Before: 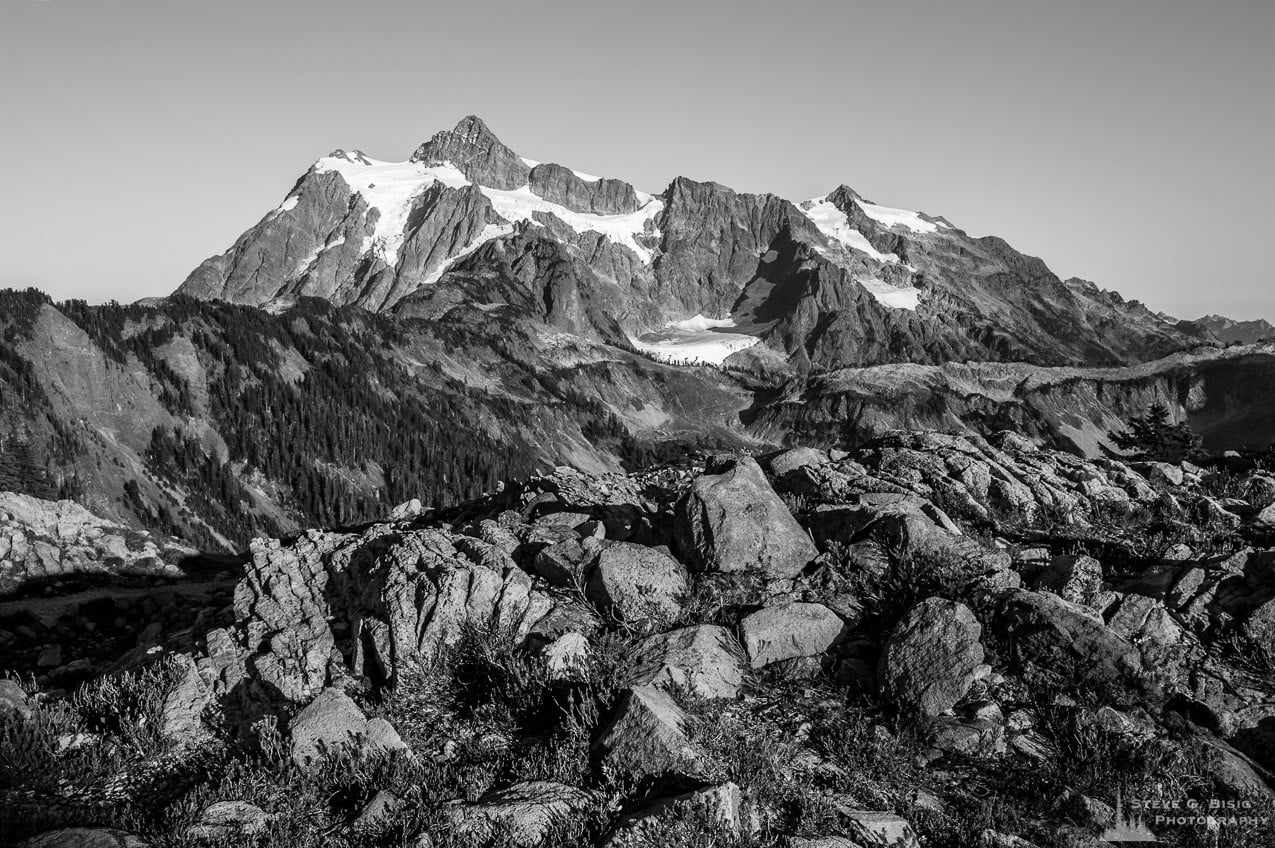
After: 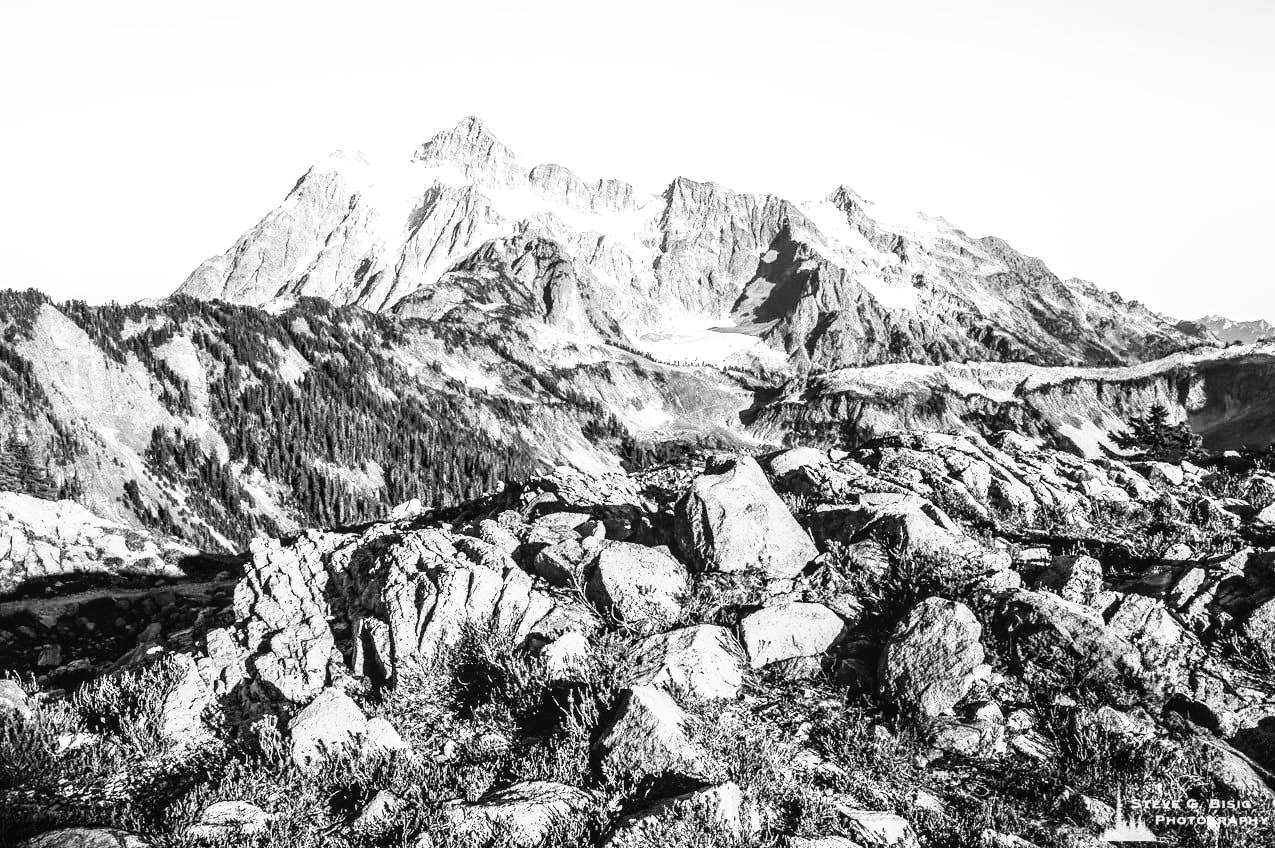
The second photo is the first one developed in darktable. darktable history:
base curve: curves: ch0 [(0, 0) (0.007, 0.004) (0.027, 0.03) (0.046, 0.07) (0.207, 0.54) (0.442, 0.872) (0.673, 0.972) (1, 1)]
exposure: black level correction 0, exposure 1.105 EV, compensate highlight preservation false
local contrast: on, module defaults
